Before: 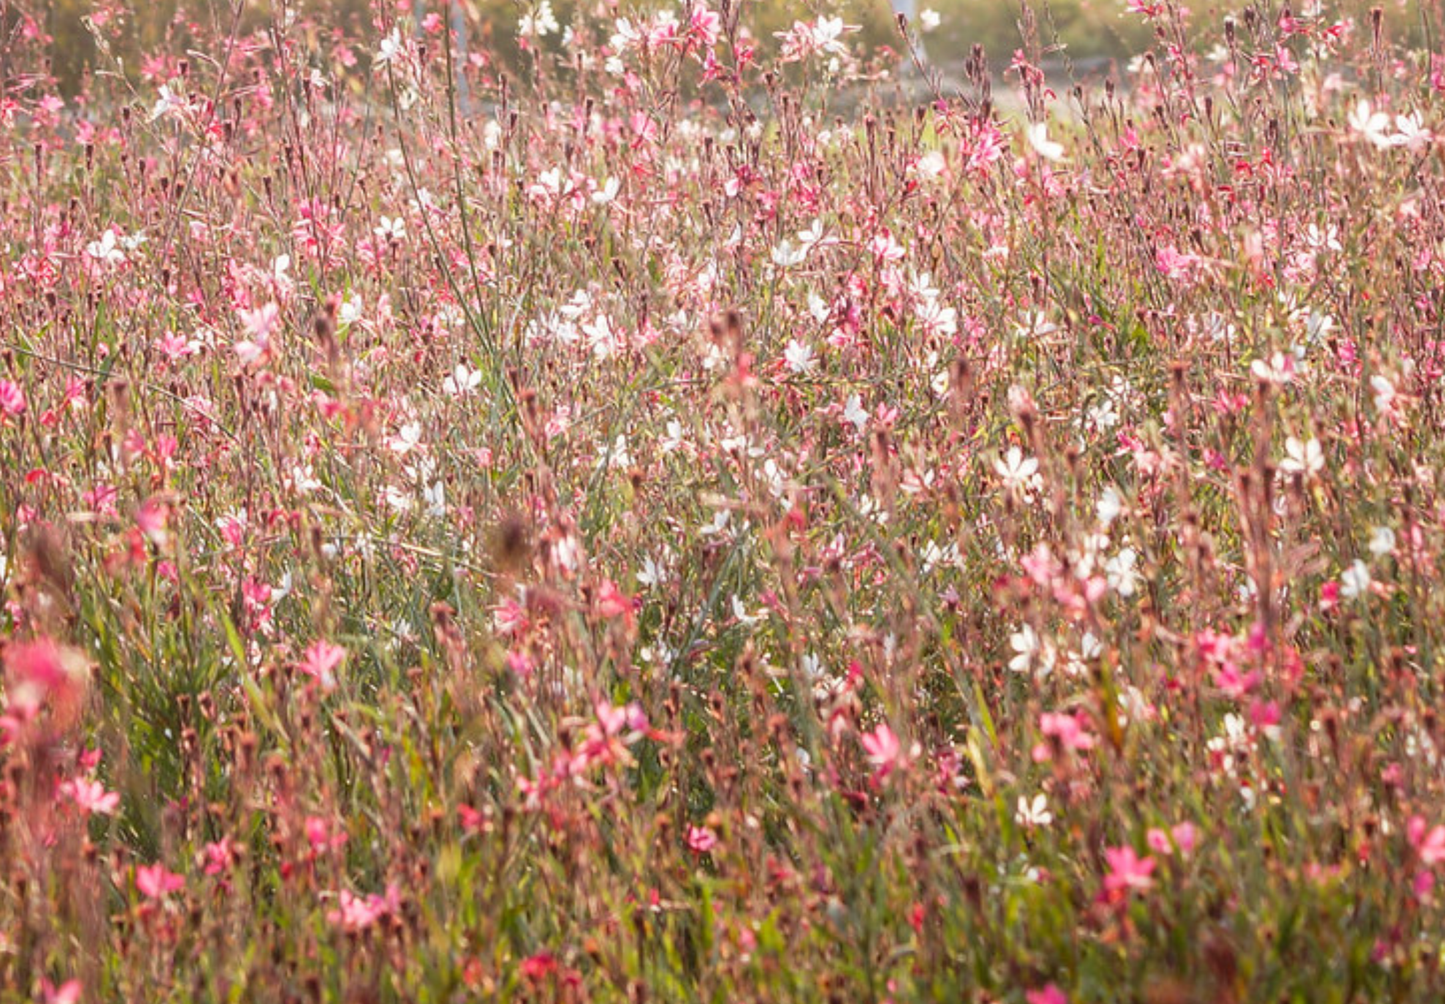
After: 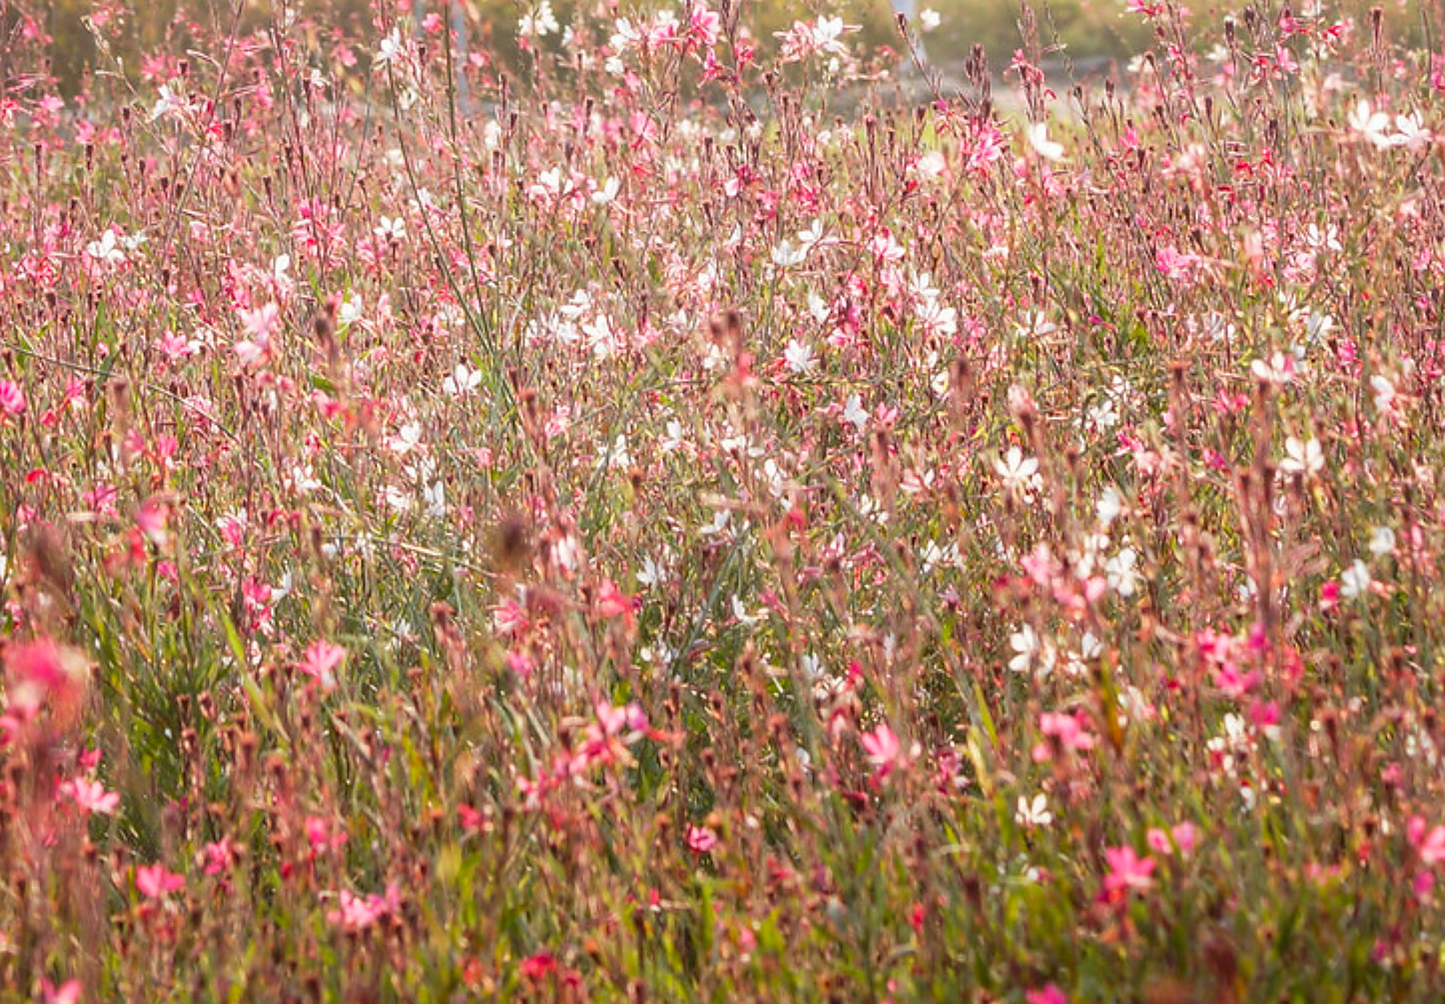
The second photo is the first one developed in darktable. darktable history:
contrast brightness saturation: saturation 0.1
sharpen: radius 1
